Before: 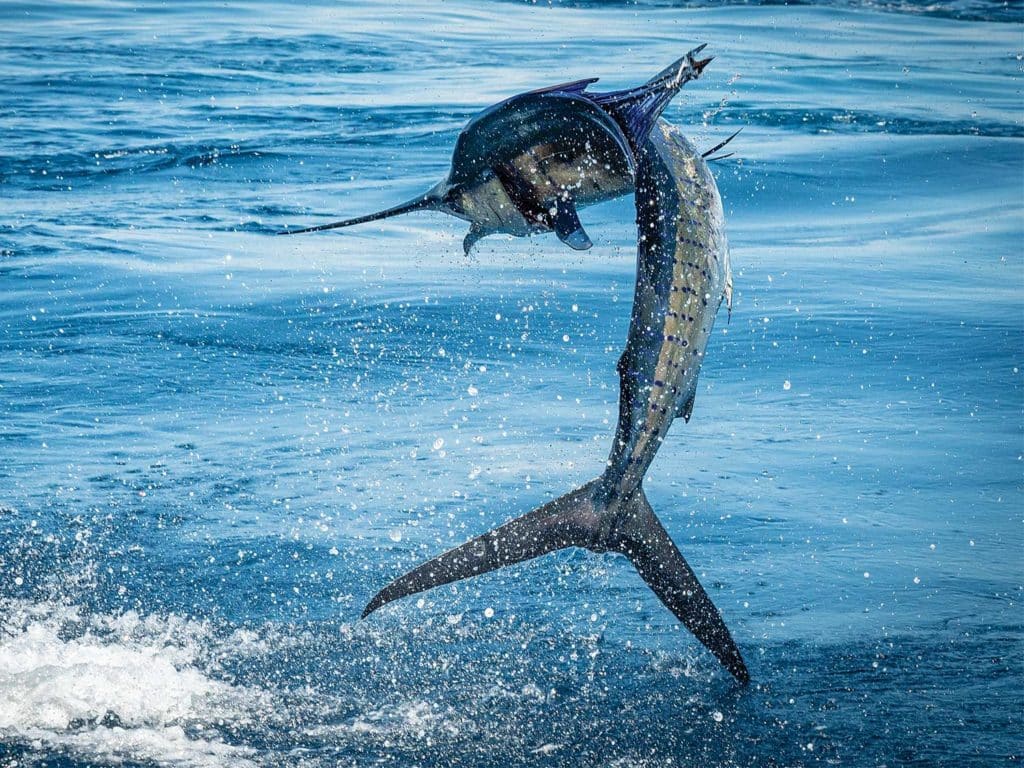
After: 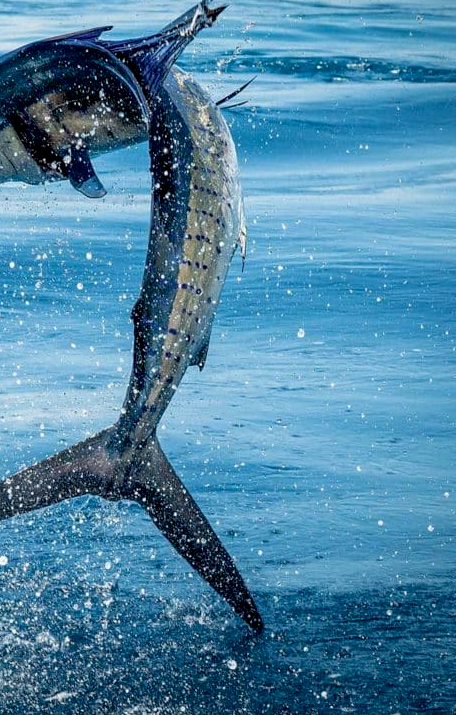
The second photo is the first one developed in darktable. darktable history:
base curve: preserve colors none
crop: left 47.522%, top 6.863%, right 7.941%
exposure: black level correction 0.009, compensate highlight preservation false
